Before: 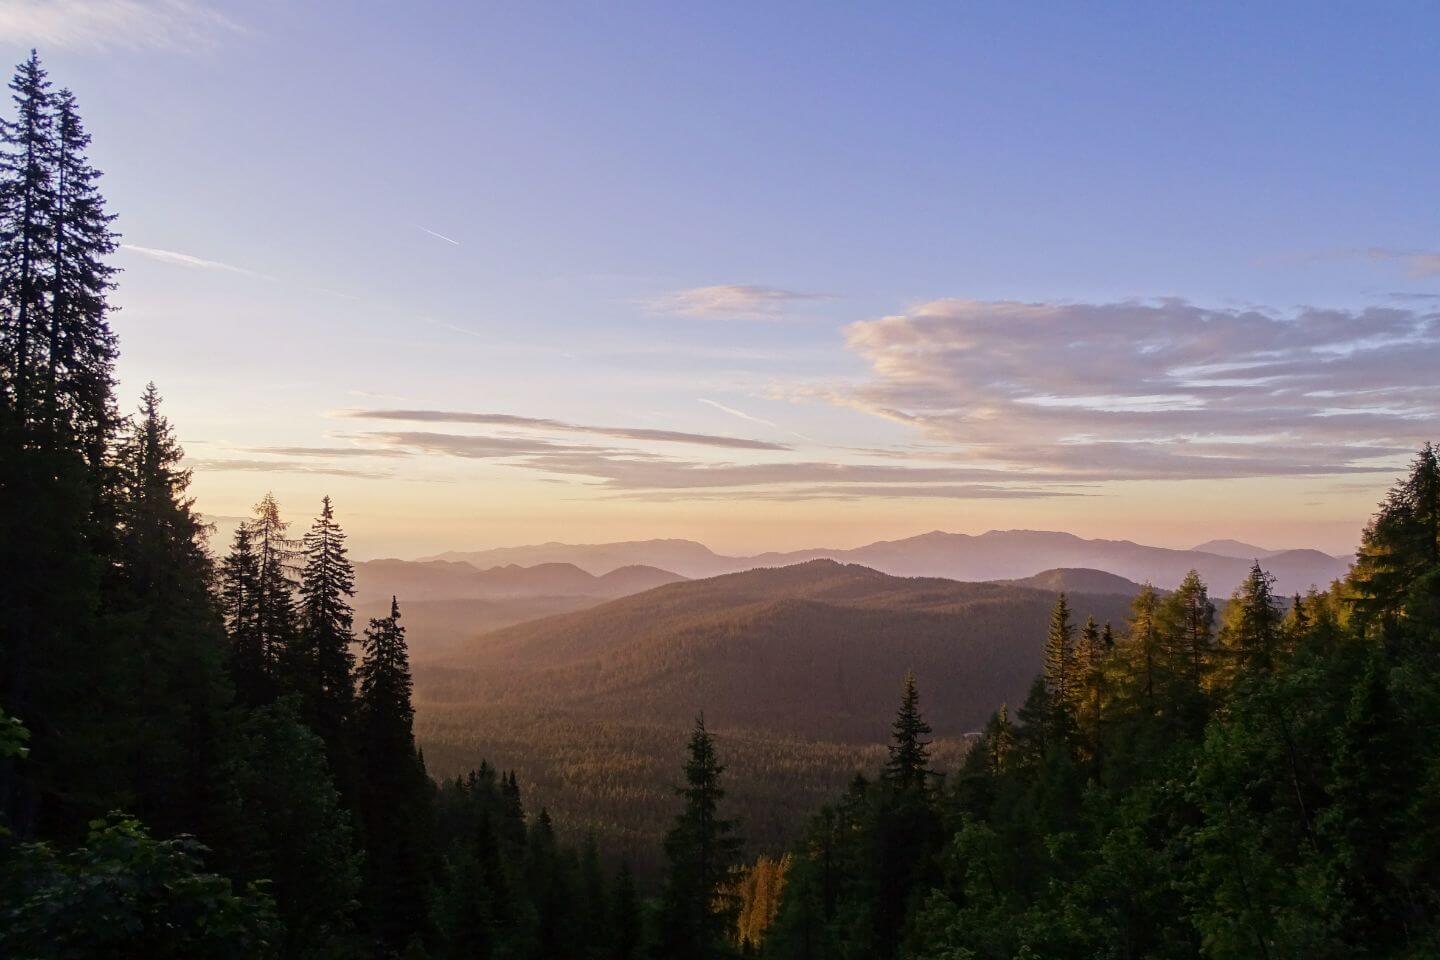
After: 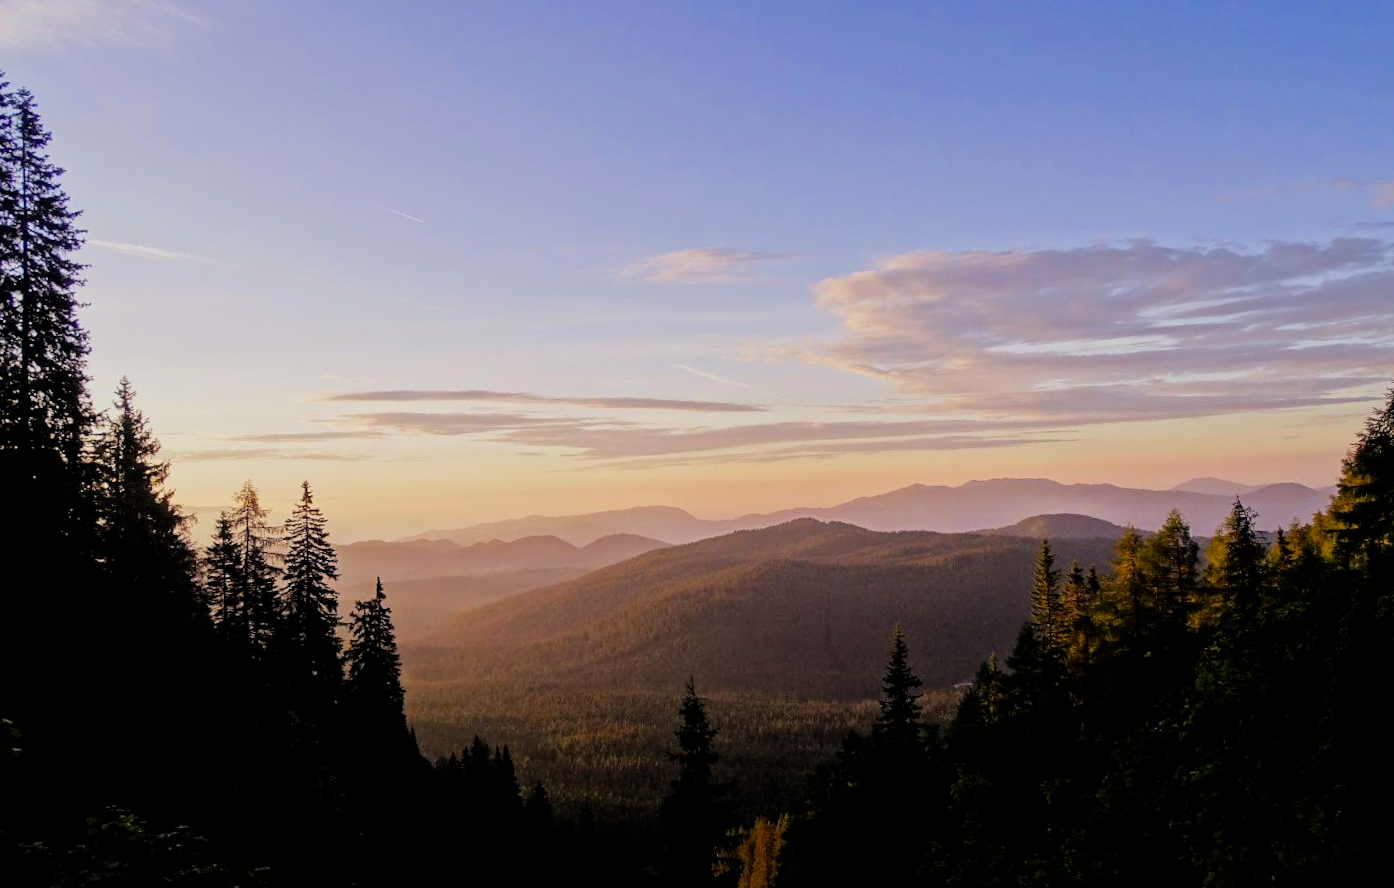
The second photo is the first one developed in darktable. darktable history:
filmic rgb: black relative exposure -7.75 EV, white relative exposure 4.4 EV, threshold 3 EV, target black luminance 0%, hardness 3.76, latitude 50.51%, contrast 1.074, highlights saturation mix 10%, shadows ↔ highlights balance -0.22%, color science v4 (2020), enable highlight reconstruction true
rotate and perspective: rotation -3°, crop left 0.031, crop right 0.968, crop top 0.07, crop bottom 0.93
